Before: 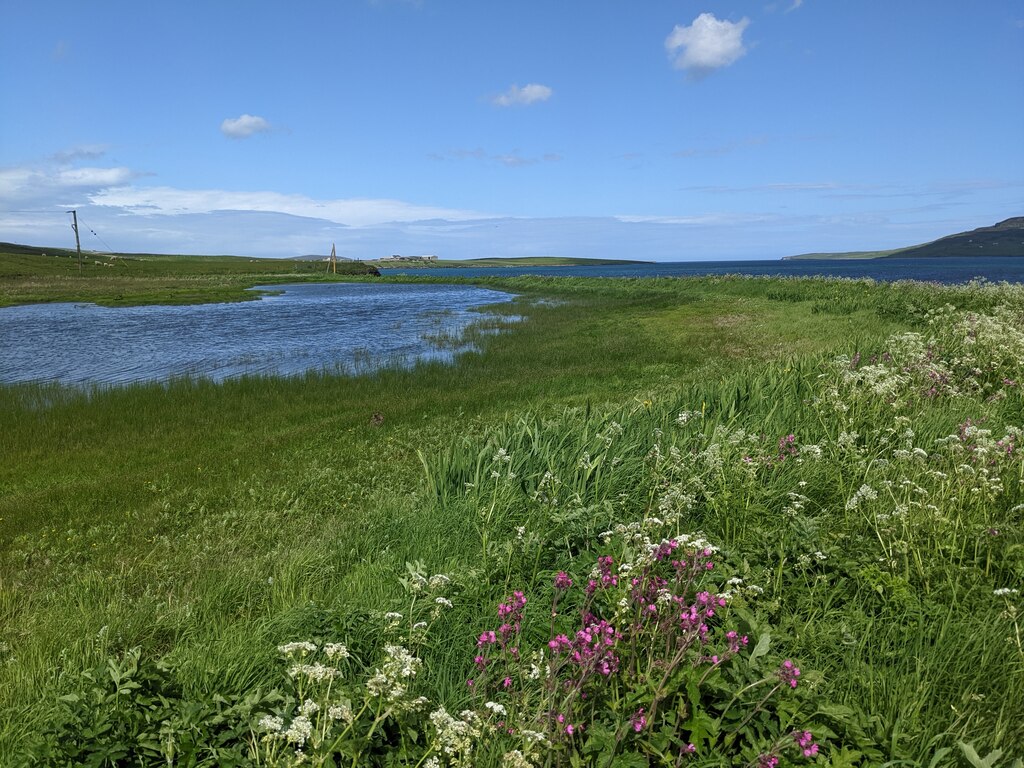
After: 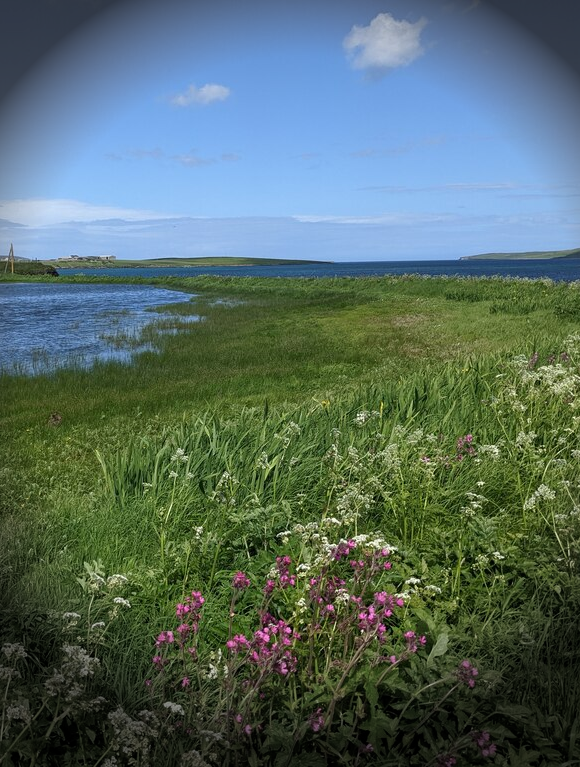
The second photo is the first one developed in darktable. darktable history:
vignetting: fall-off start 76.42%, fall-off radius 27.36%, brightness -0.872, center (0.037, -0.09), width/height ratio 0.971
crop: left 31.458%, top 0%, right 11.876%
